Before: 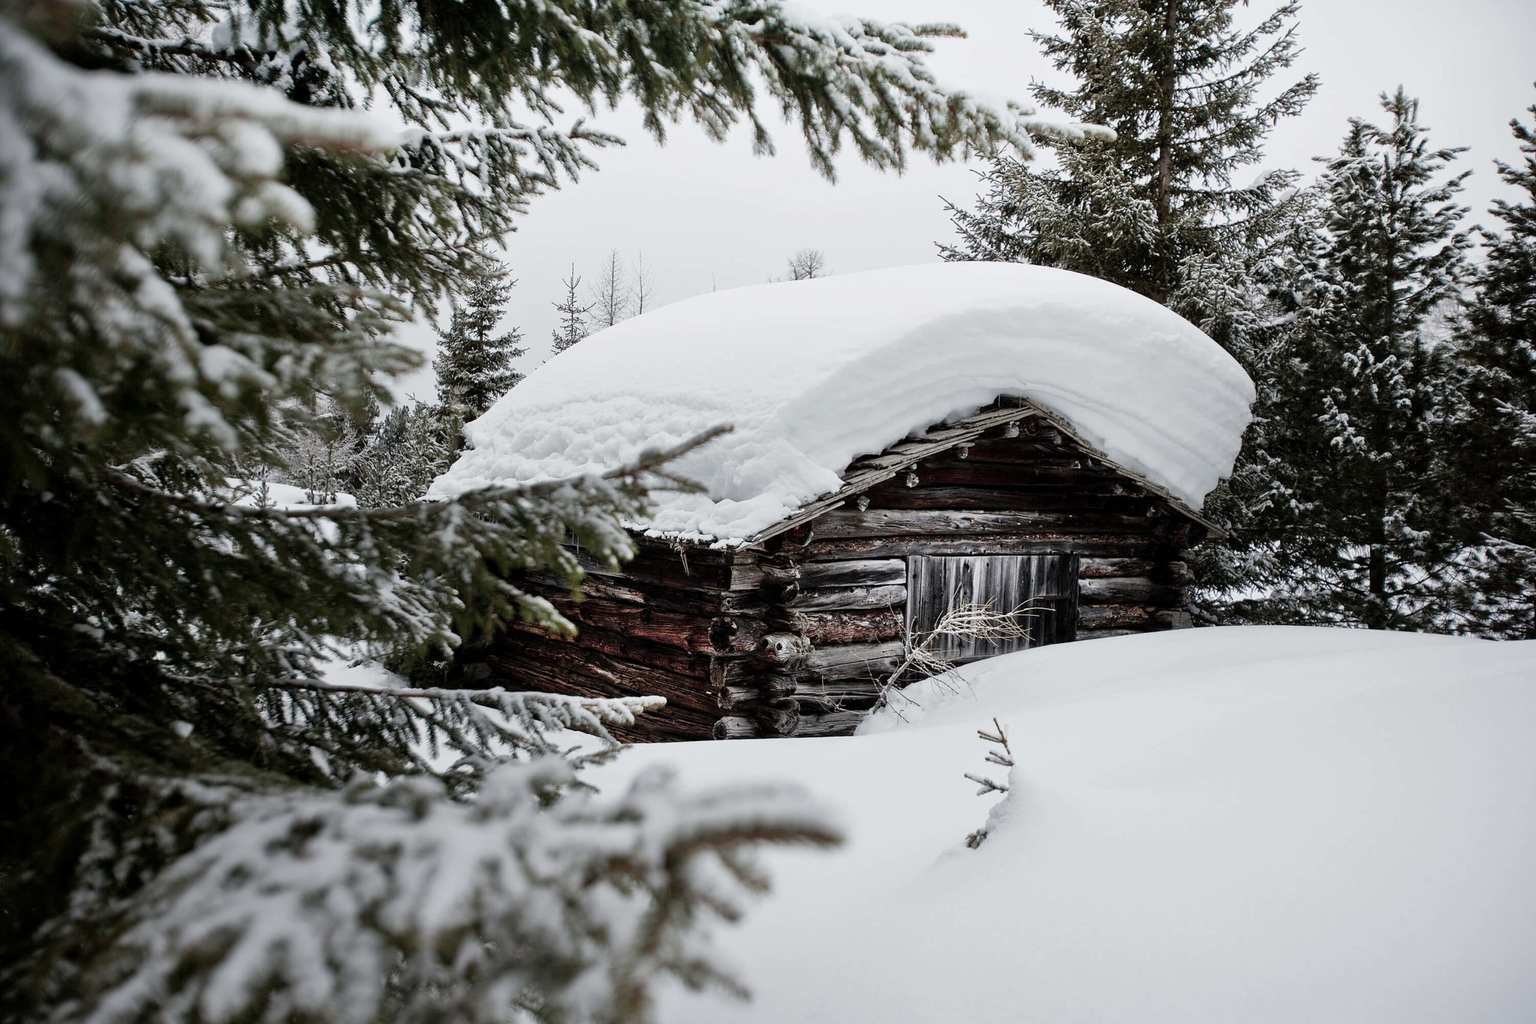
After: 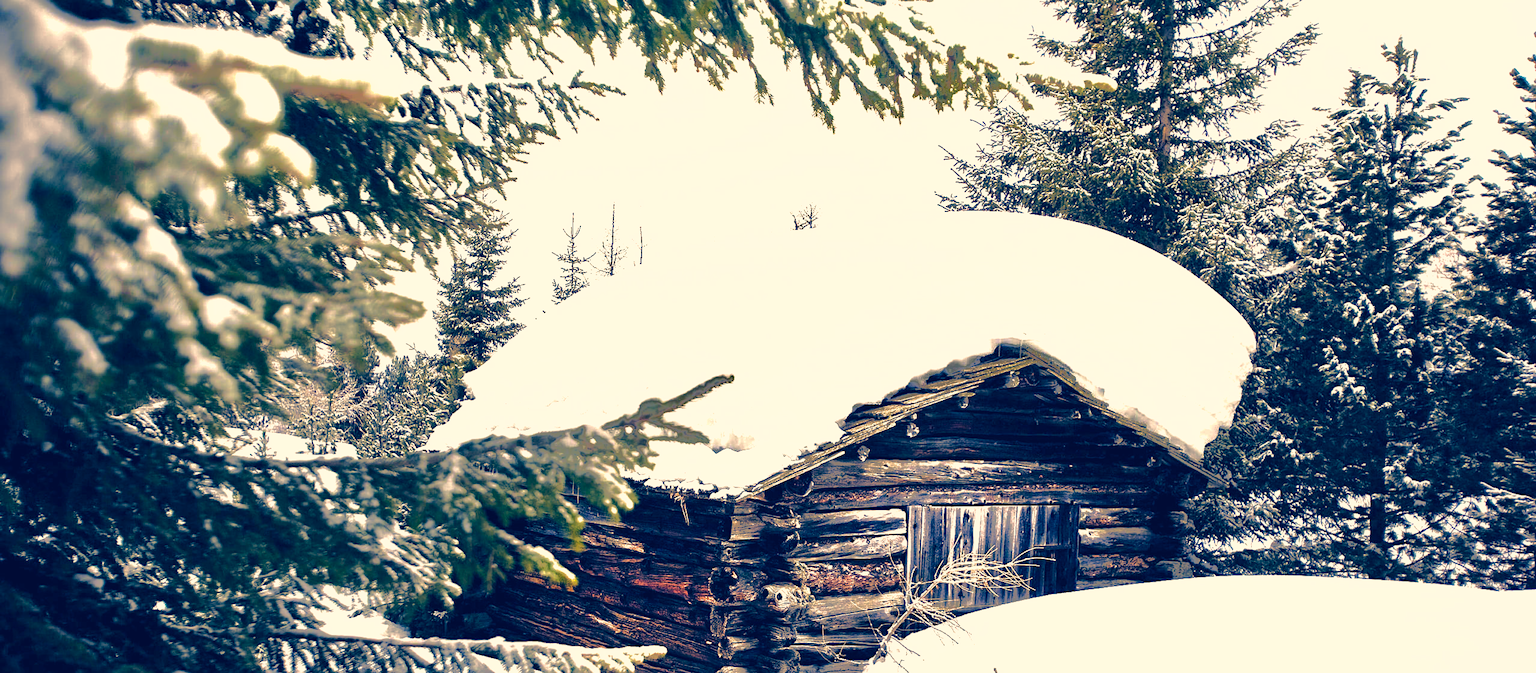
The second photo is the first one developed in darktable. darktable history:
exposure: black level correction -0.002, exposure 1.358 EV, compensate exposure bias true, compensate highlight preservation false
contrast brightness saturation: contrast 0.073
color correction: highlights a* 10.37, highlights b* 14.38, shadows a* -9.93, shadows b* -14.86
shadows and highlights: shadows 25.8, highlights -70.76
crop and rotate: top 4.946%, bottom 29.301%
color balance rgb: shadows lift › luminance -41.003%, shadows lift › chroma 14.29%, shadows lift › hue 260.35°, highlights gain › chroma 2.977%, highlights gain › hue 77.85°, global offset › chroma 0.095%, global offset › hue 253.61°, perceptual saturation grading › global saturation 28.344%, perceptual saturation grading › mid-tones 12.606%, perceptual saturation grading › shadows 9.477%, perceptual brilliance grading › global brilliance -0.716%, perceptual brilliance grading › highlights -0.643%, perceptual brilliance grading › mid-tones -1.059%, perceptual brilliance grading › shadows -0.742%, global vibrance 20%
velvia: on, module defaults
sharpen: amount 0.213
